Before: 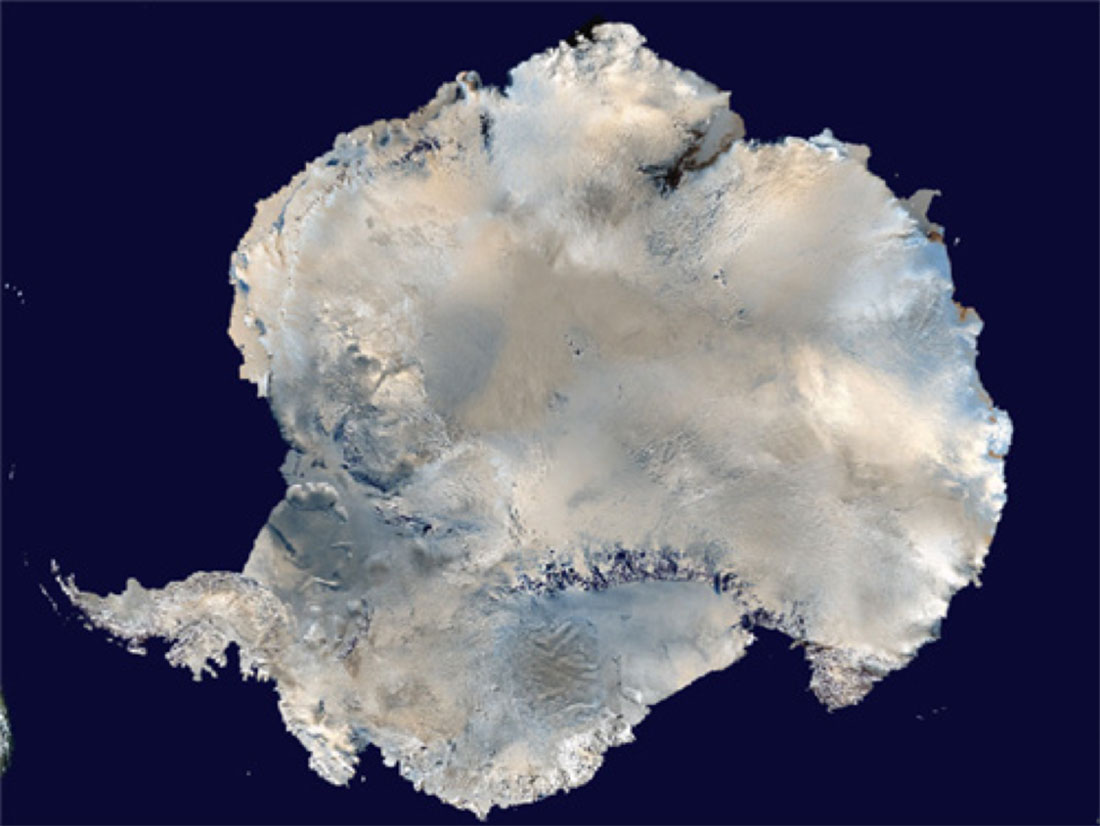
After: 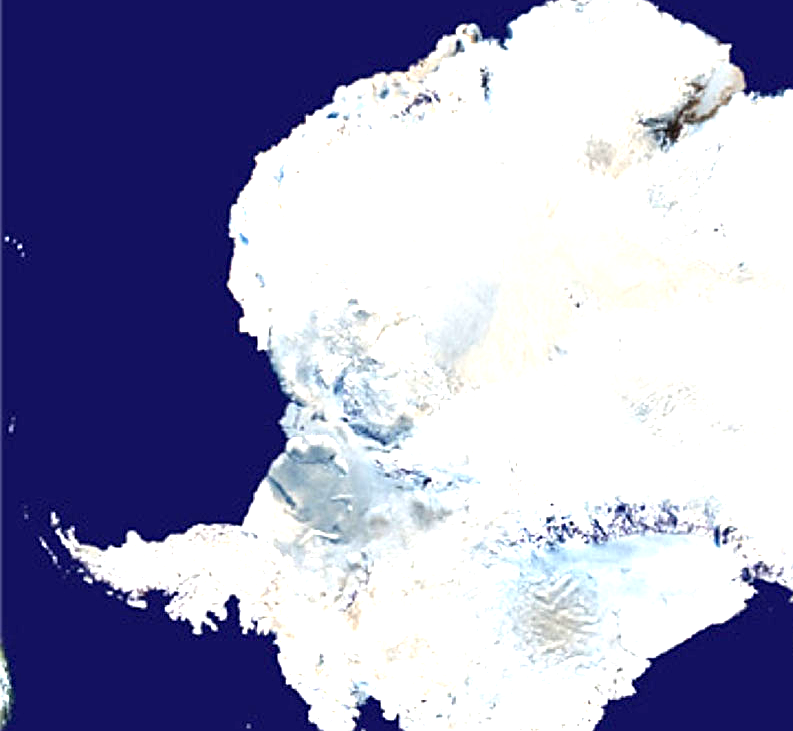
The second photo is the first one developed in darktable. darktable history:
crop: top 5.761%, right 27.86%, bottom 5.648%
sharpen: on, module defaults
exposure: black level correction 0.001, exposure 1.865 EV, compensate exposure bias true, compensate highlight preservation false
